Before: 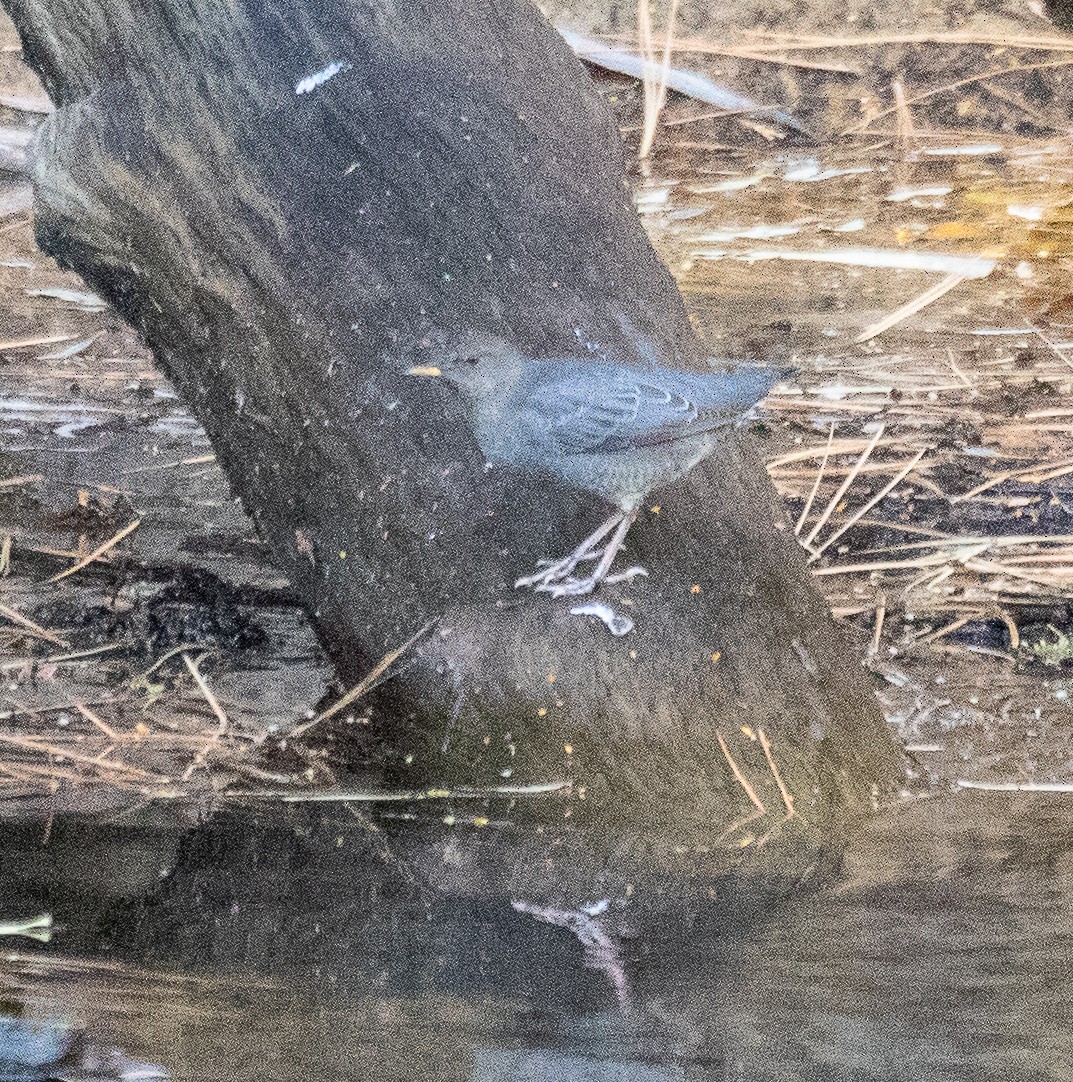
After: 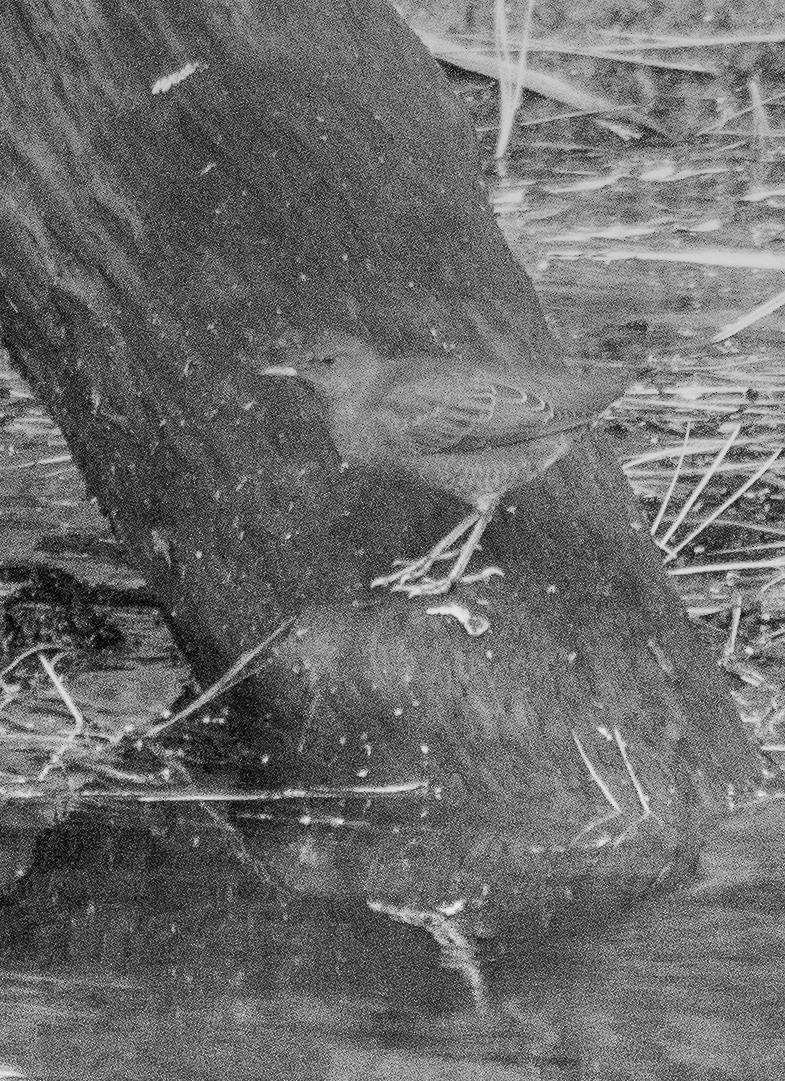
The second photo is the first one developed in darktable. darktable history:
crop: left 13.443%, right 13.31%
monochrome: a 16.01, b -2.65, highlights 0.52
graduated density: rotation -0.352°, offset 57.64
